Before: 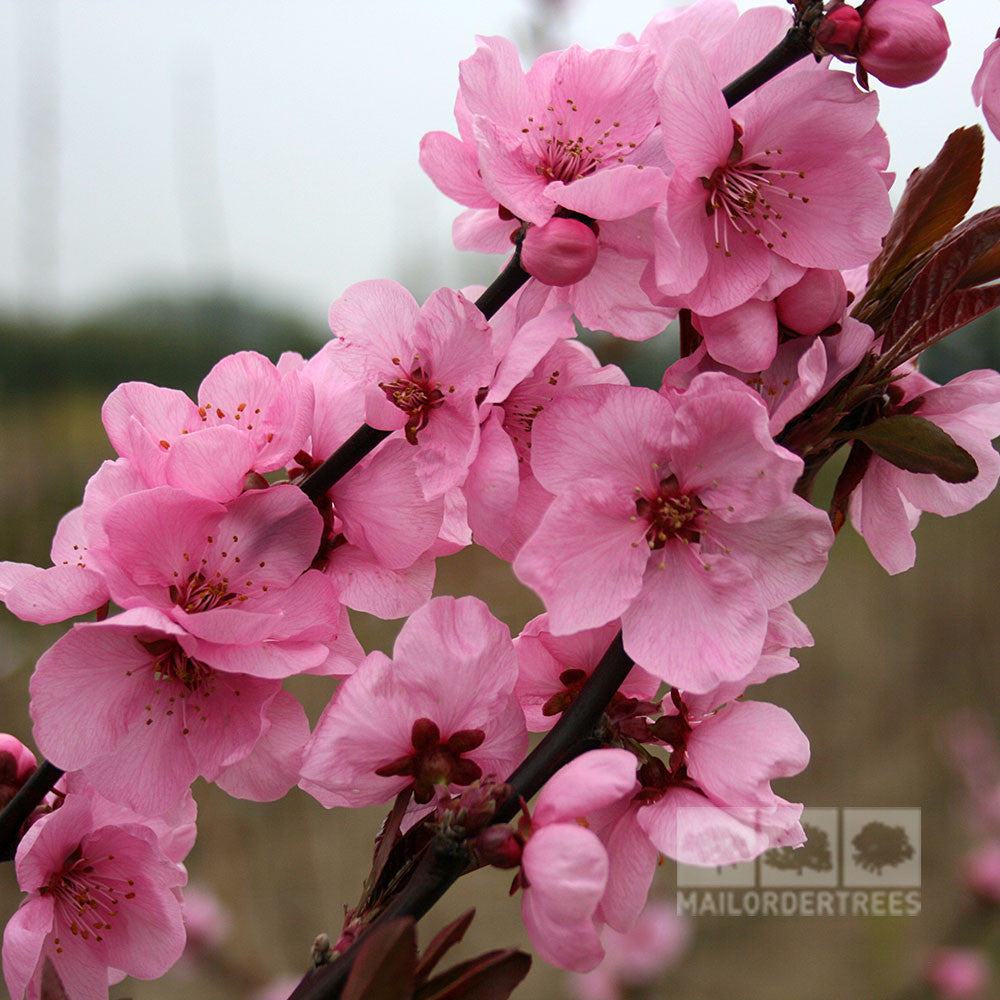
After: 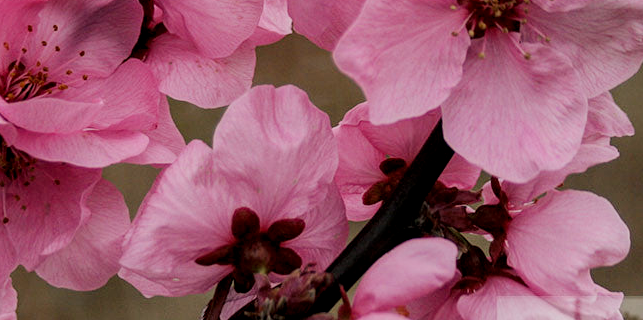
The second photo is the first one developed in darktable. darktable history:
crop: left 18.091%, top 51.13%, right 17.525%, bottom 16.85%
filmic rgb: black relative exposure -7.65 EV, white relative exposure 4.56 EV, hardness 3.61, contrast 1.05
local contrast: highlights 25%, detail 130%
